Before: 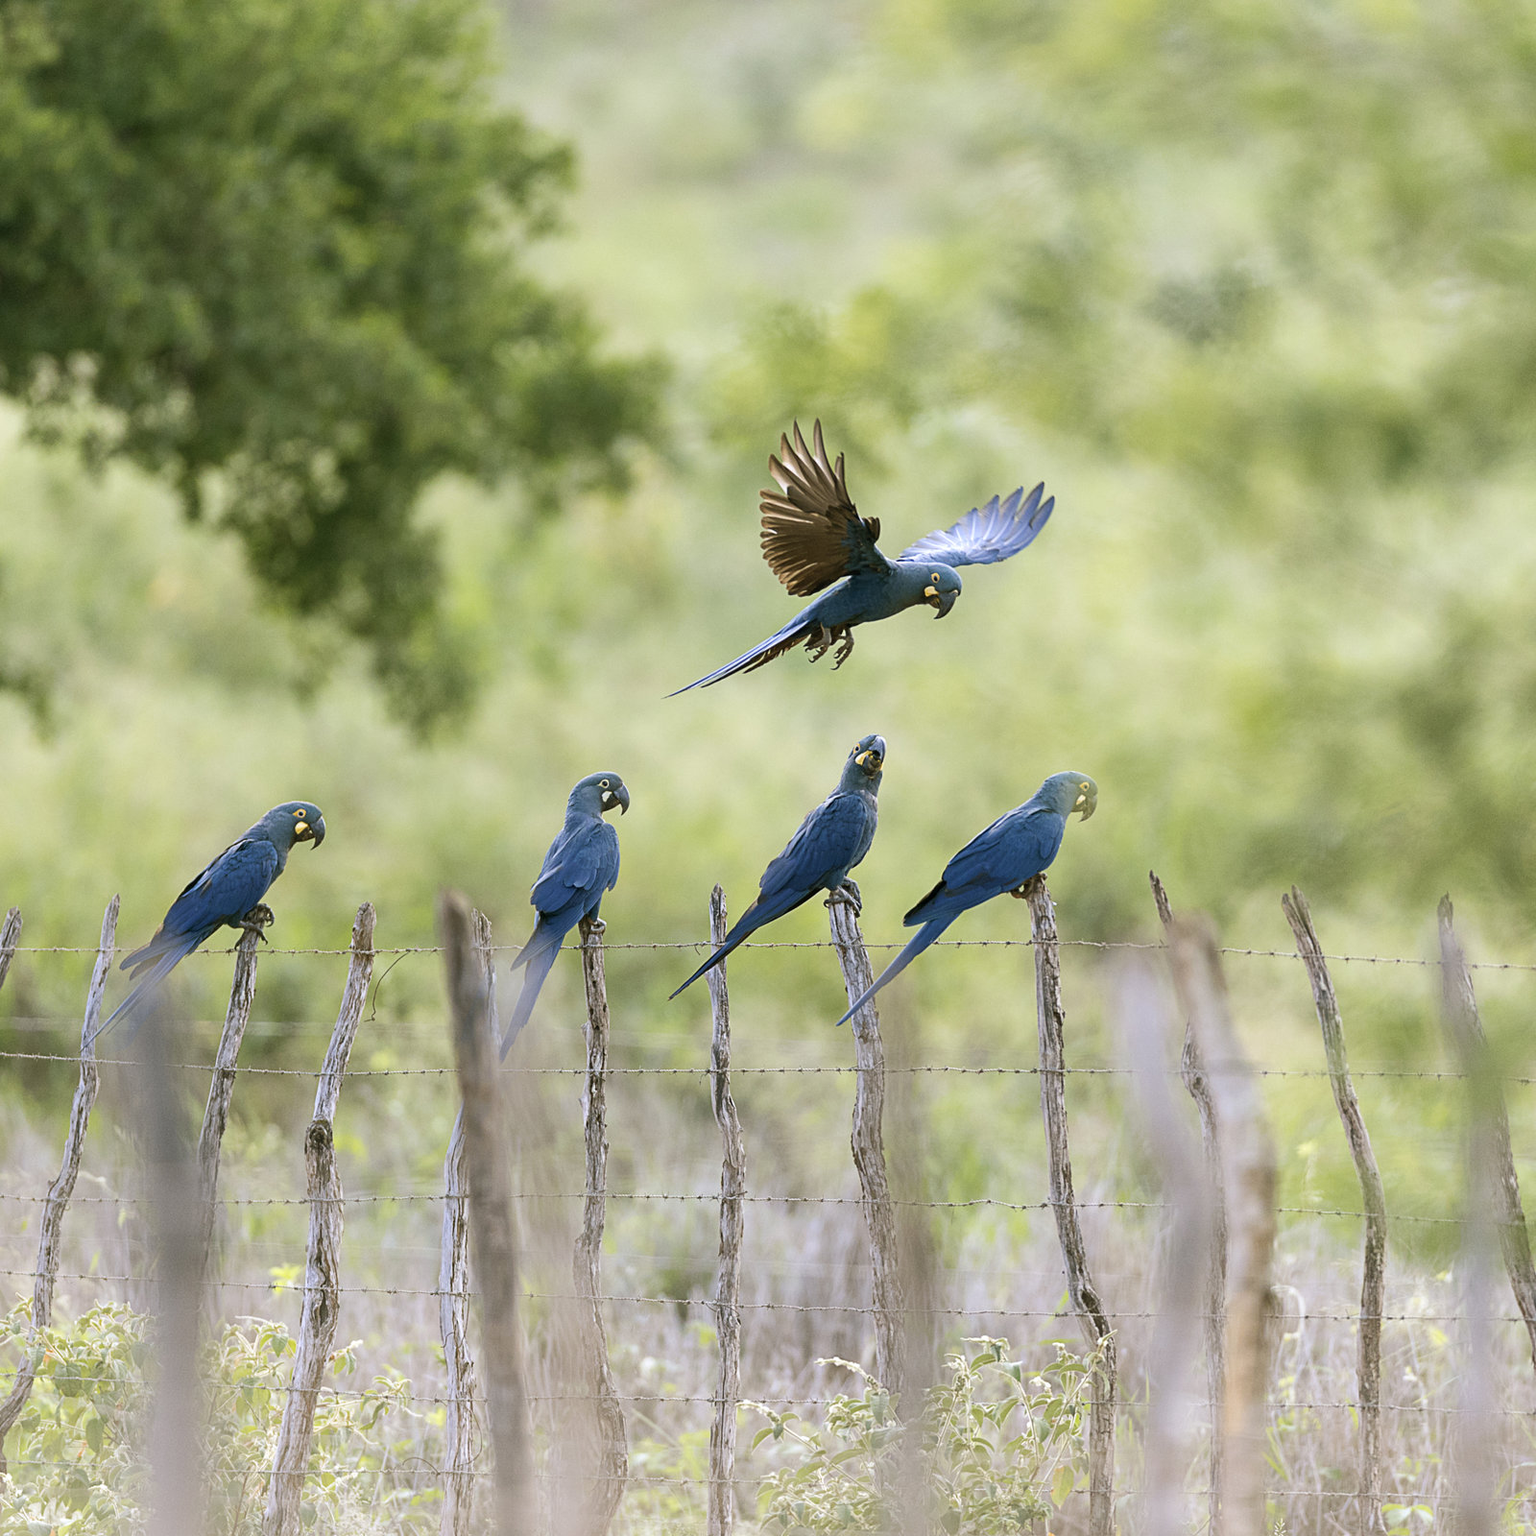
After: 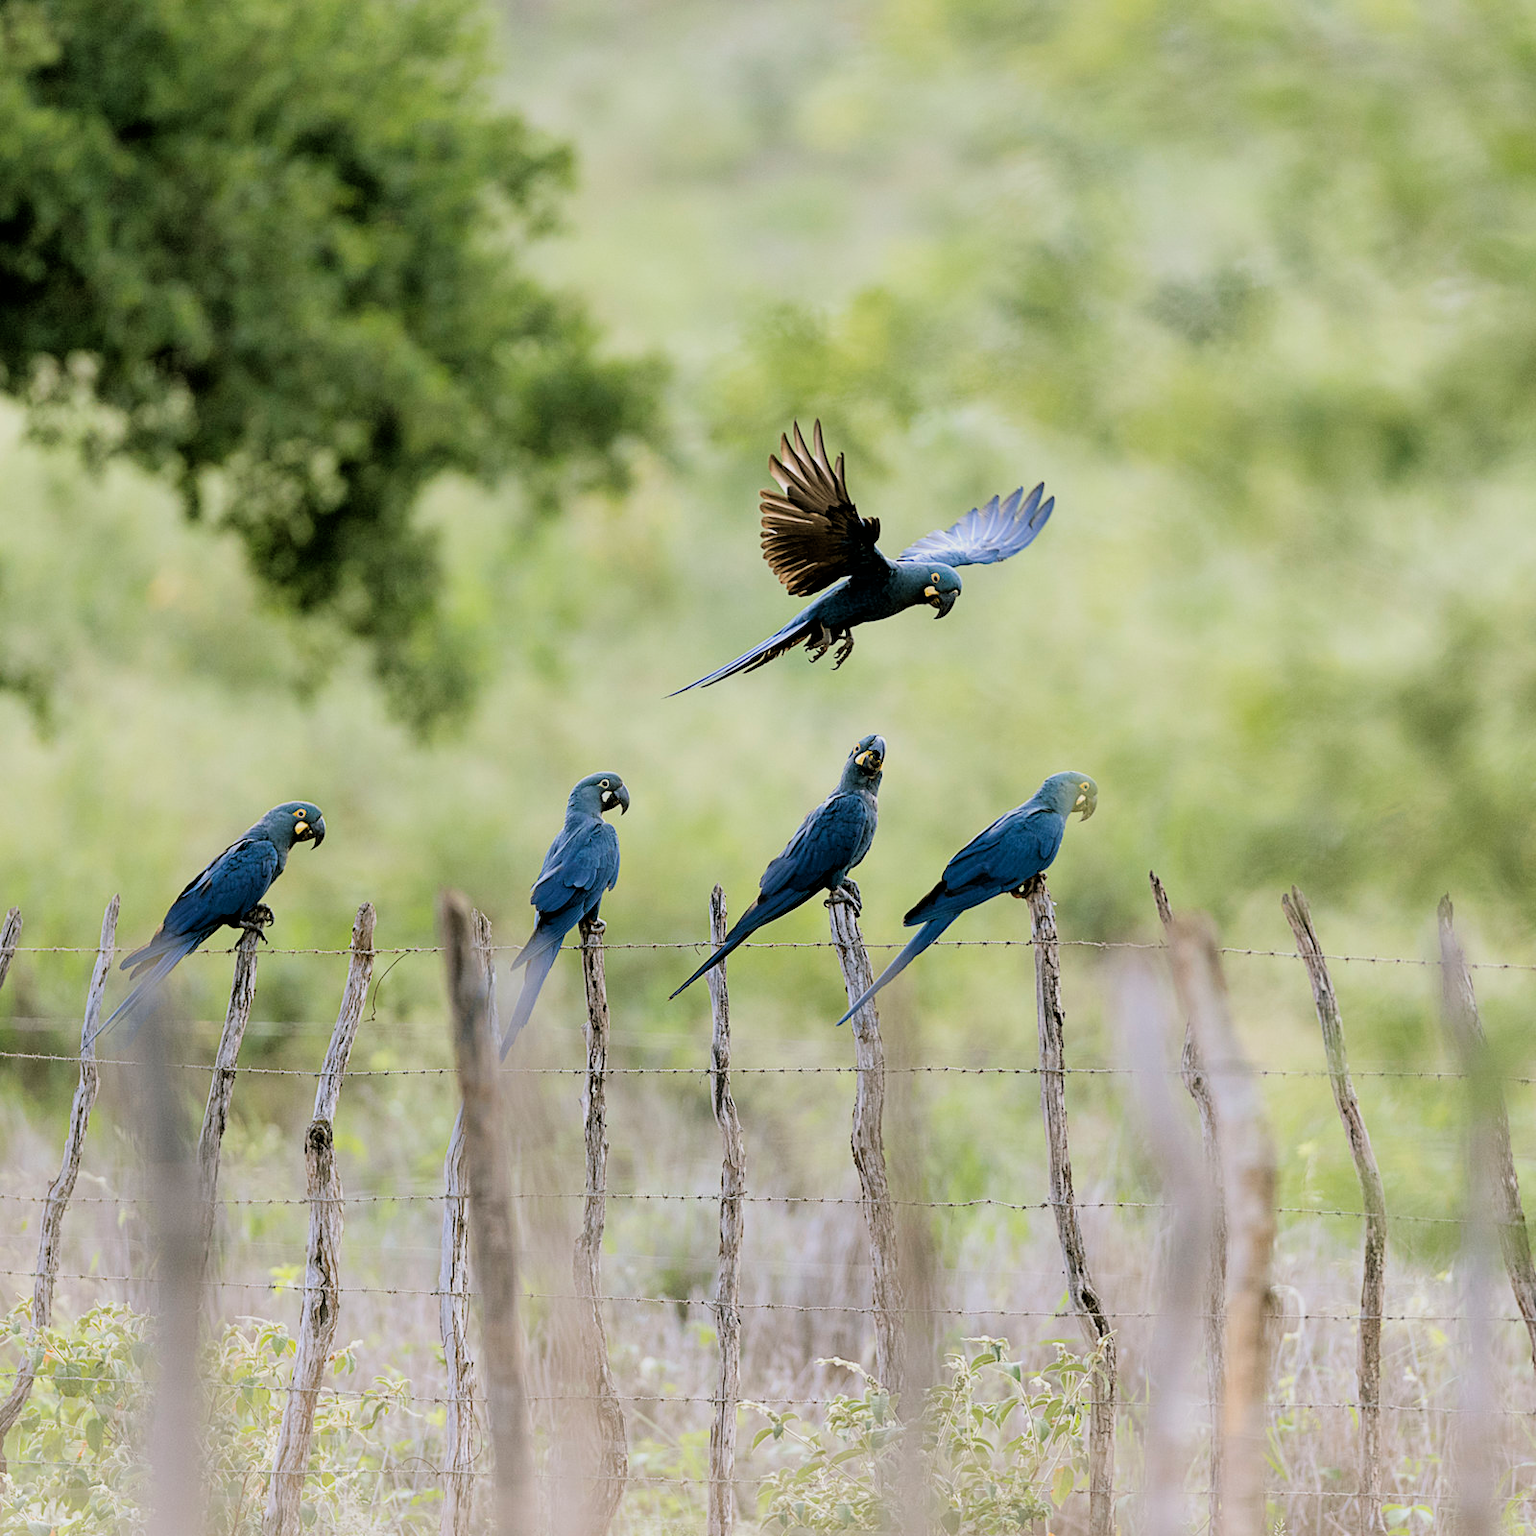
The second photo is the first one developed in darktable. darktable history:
tone equalizer: on, module defaults
filmic rgb: black relative exposure -3.31 EV, white relative exposure 3.45 EV, hardness 2.36, contrast 1.103
